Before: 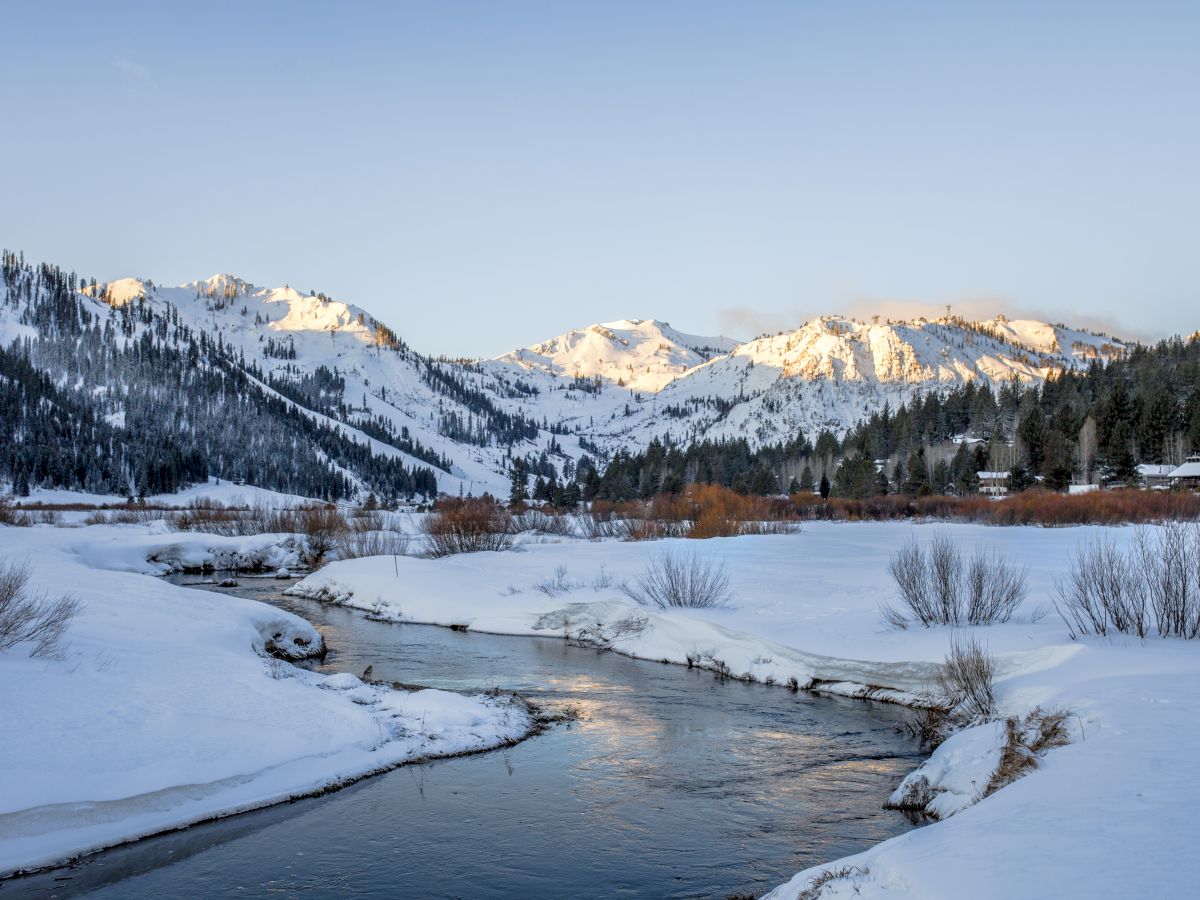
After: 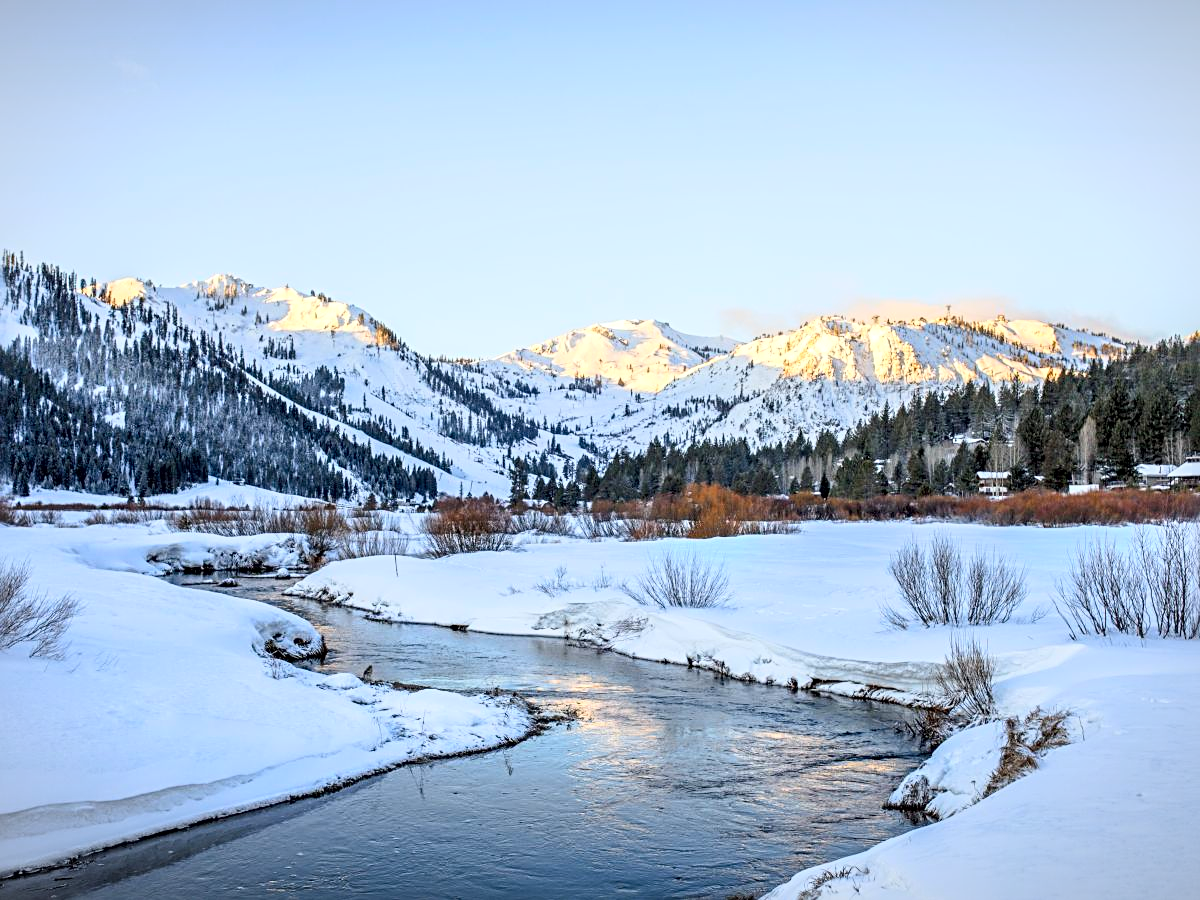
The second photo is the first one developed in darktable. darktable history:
contrast brightness saturation: contrast 0.24, brightness 0.26, saturation 0.39
sharpen: radius 3.119
local contrast: mode bilateral grid, contrast 20, coarseness 50, detail 120%, midtone range 0.2
vignetting: fall-off start 100%, brightness -0.282, width/height ratio 1.31
